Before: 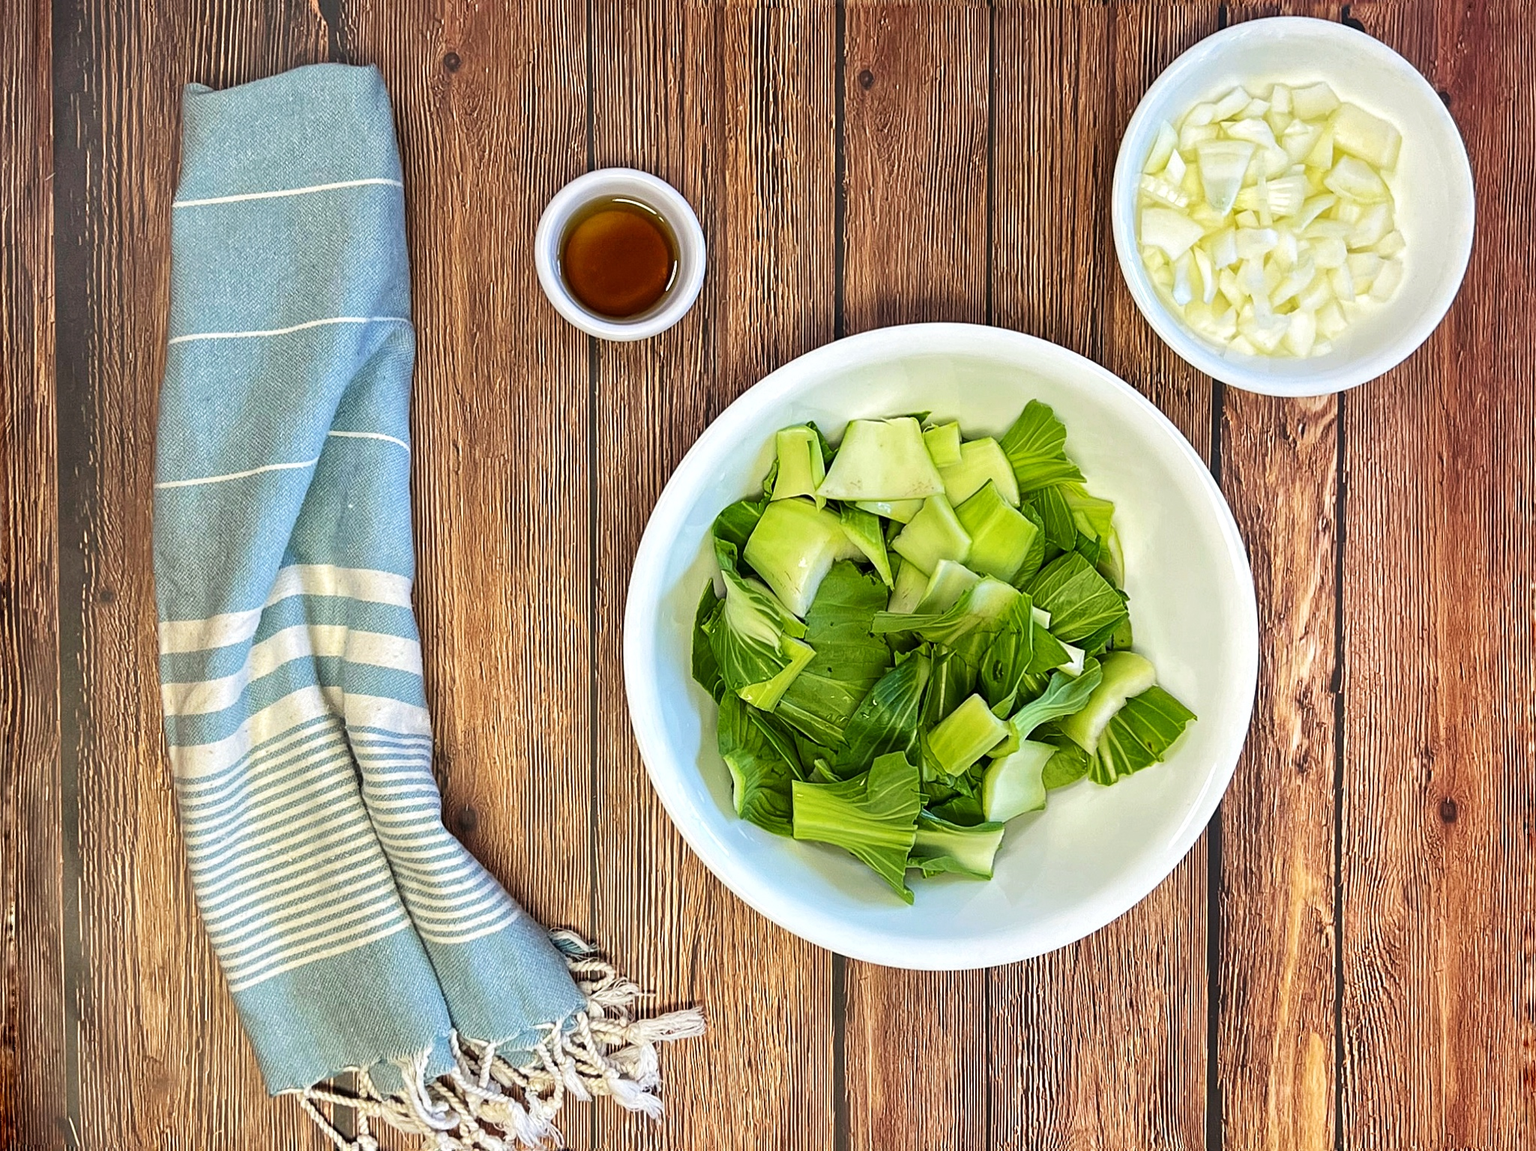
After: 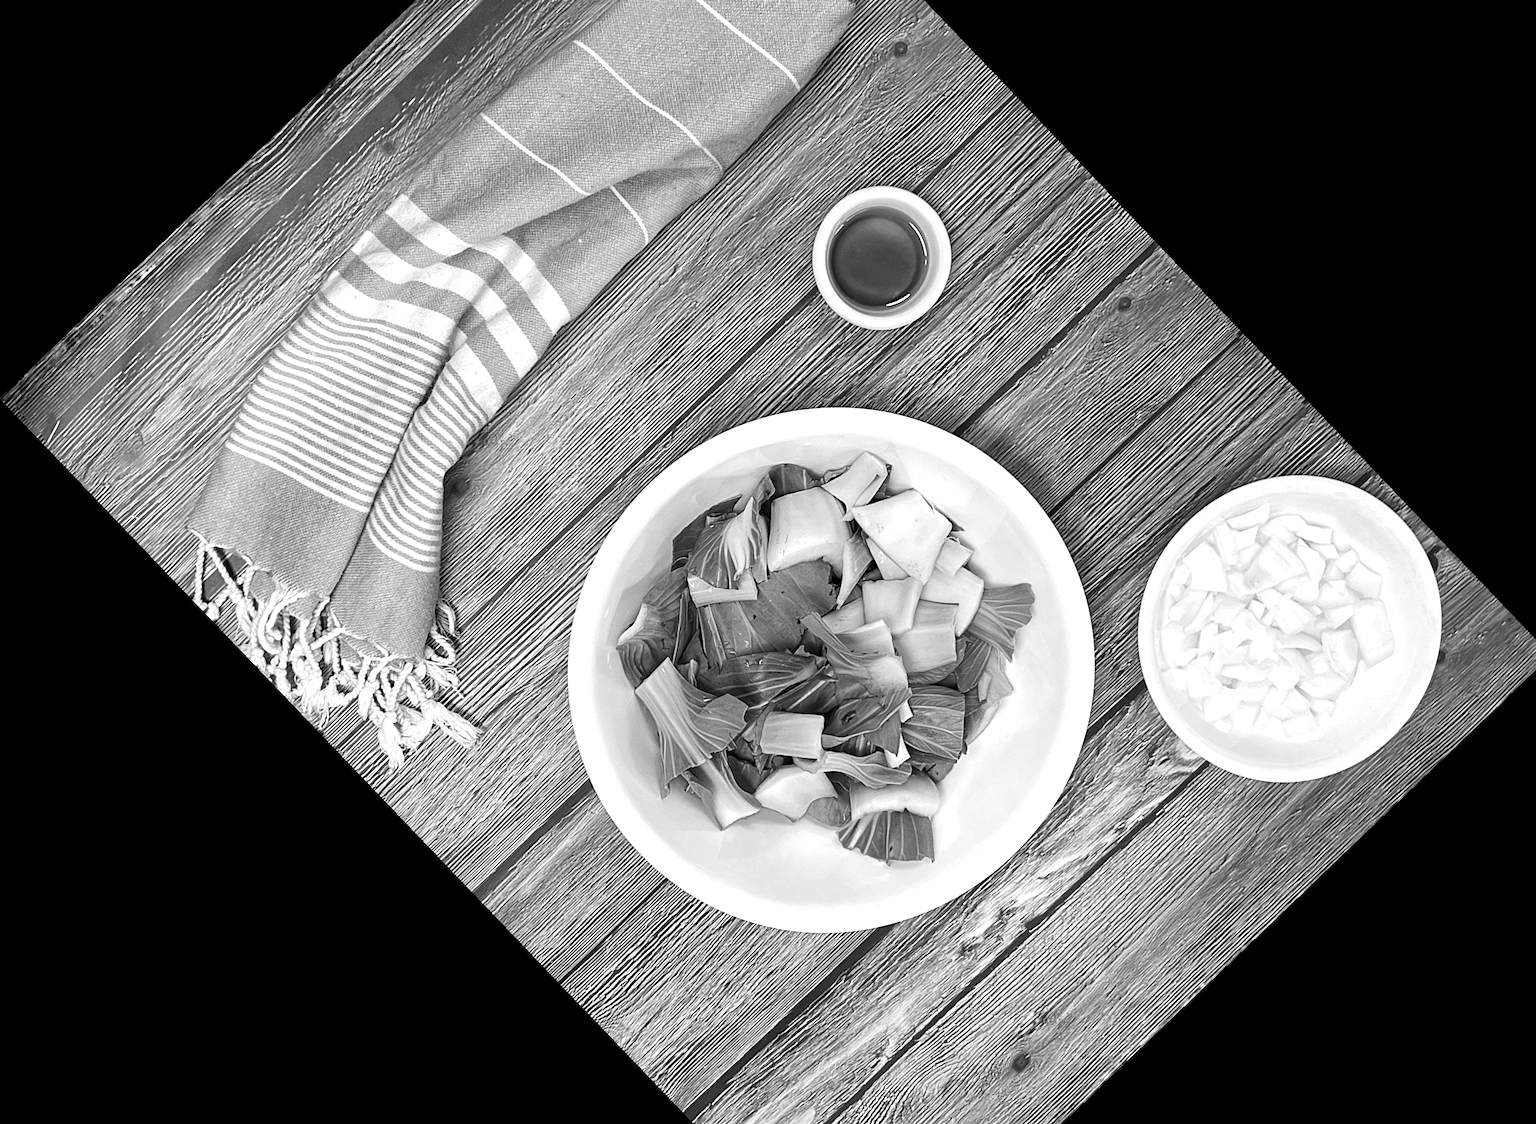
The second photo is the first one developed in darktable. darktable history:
crop and rotate: angle -46.26°, top 16.234%, right 0.912%, bottom 11.704%
monochrome: a 26.22, b 42.67, size 0.8
white balance: red 1.467, blue 0.684
